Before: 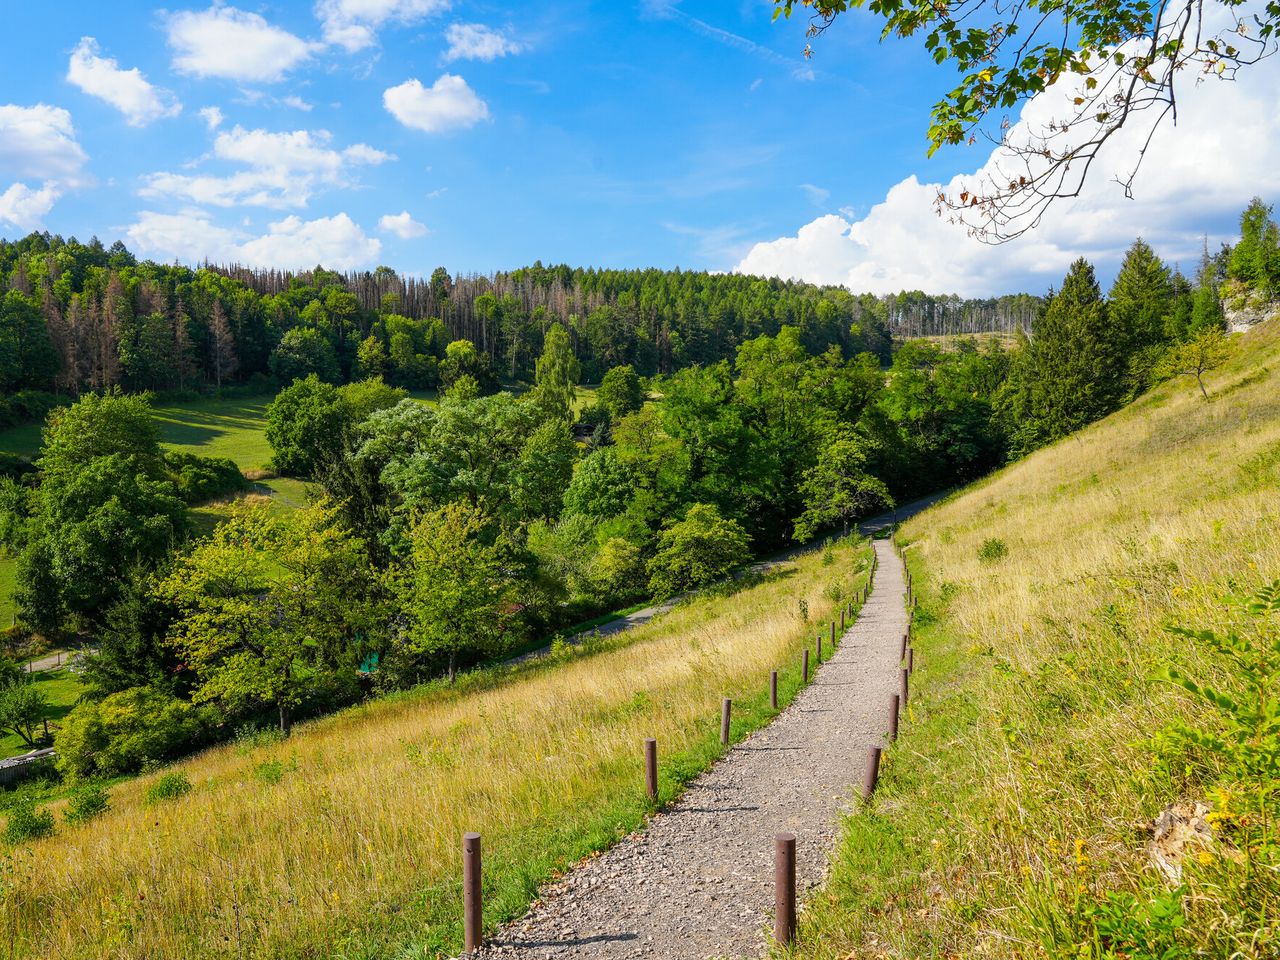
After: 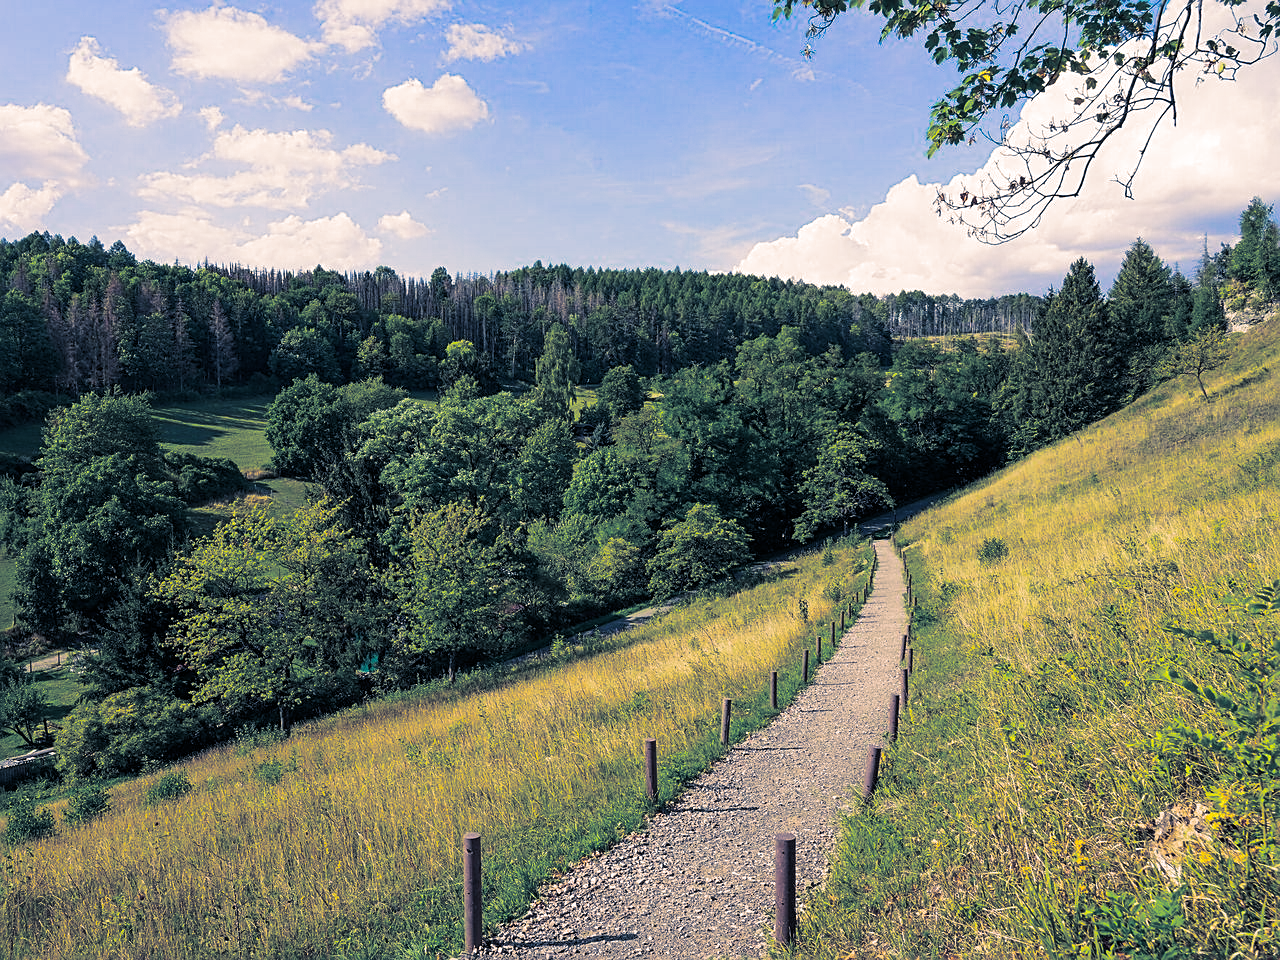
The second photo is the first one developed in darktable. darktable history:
split-toning: shadows › hue 226.8°, shadows › saturation 0.56, highlights › hue 28.8°, balance -40, compress 0%
color balance rgb: perceptual saturation grading › global saturation 20%, global vibrance 20%
sharpen: on, module defaults
